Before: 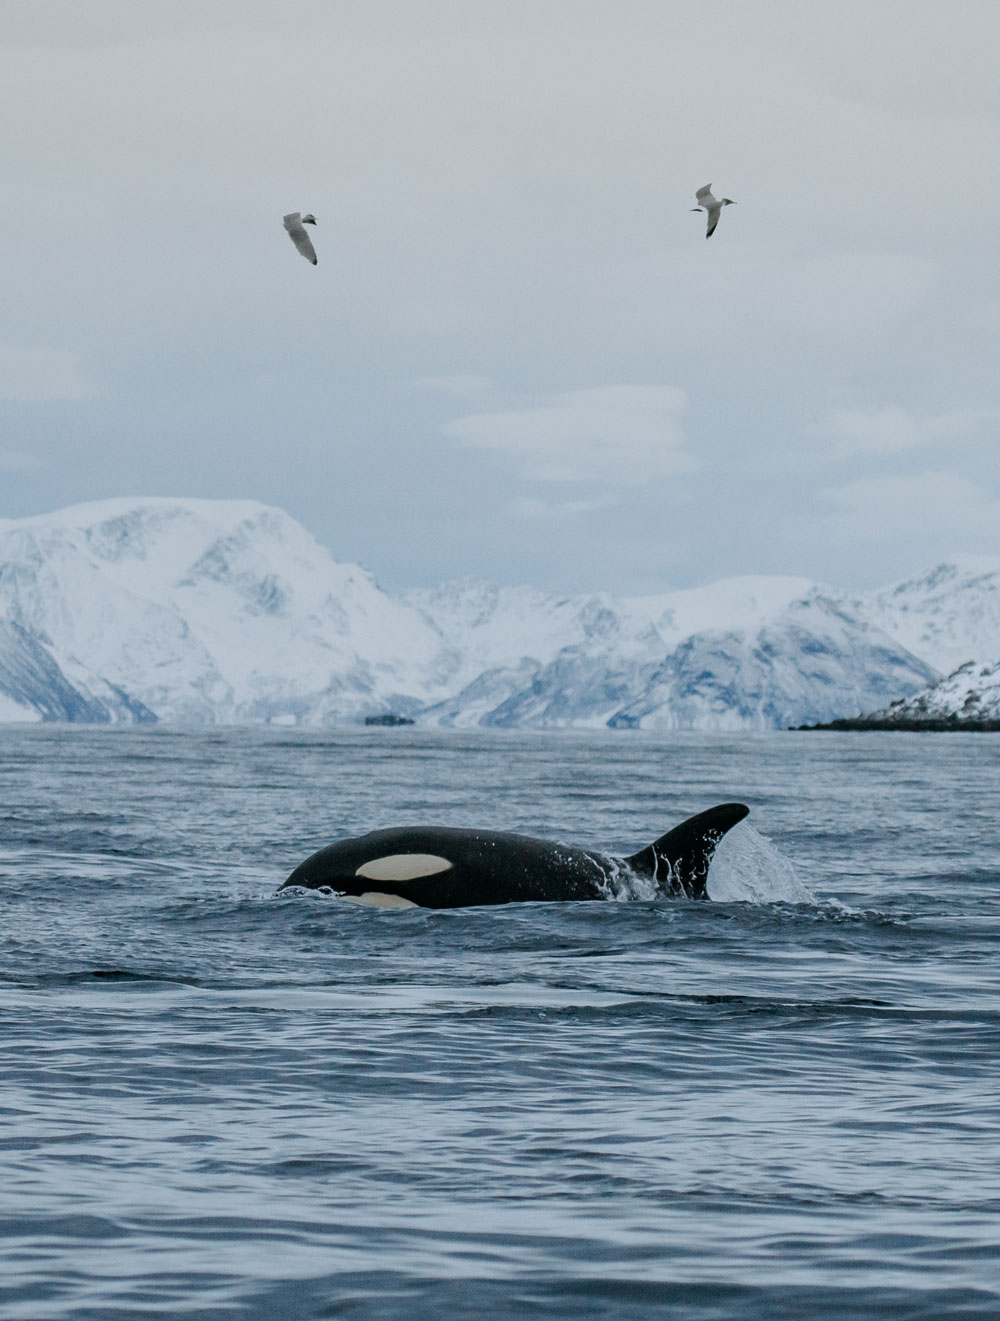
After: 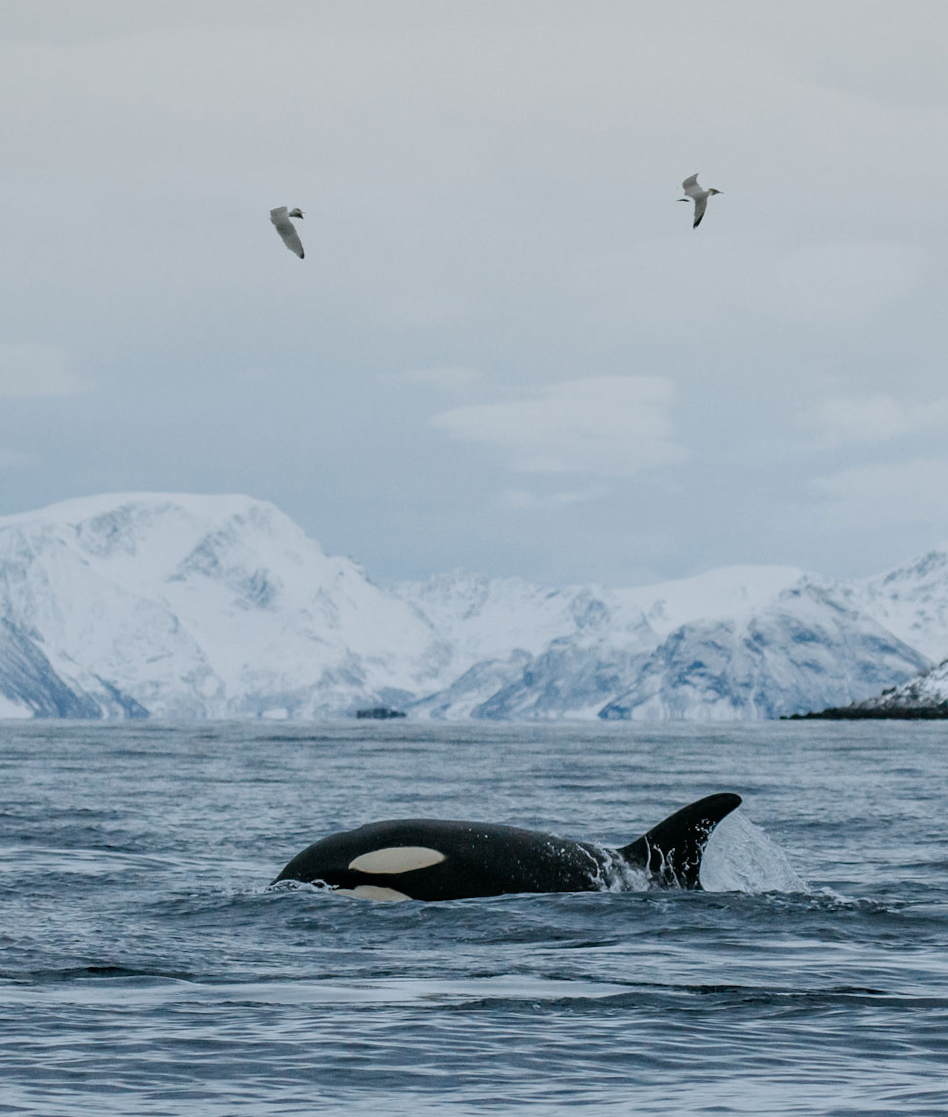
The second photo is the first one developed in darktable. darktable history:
crop and rotate: angle 0.542°, left 0.383%, right 3.545%, bottom 14.344%
